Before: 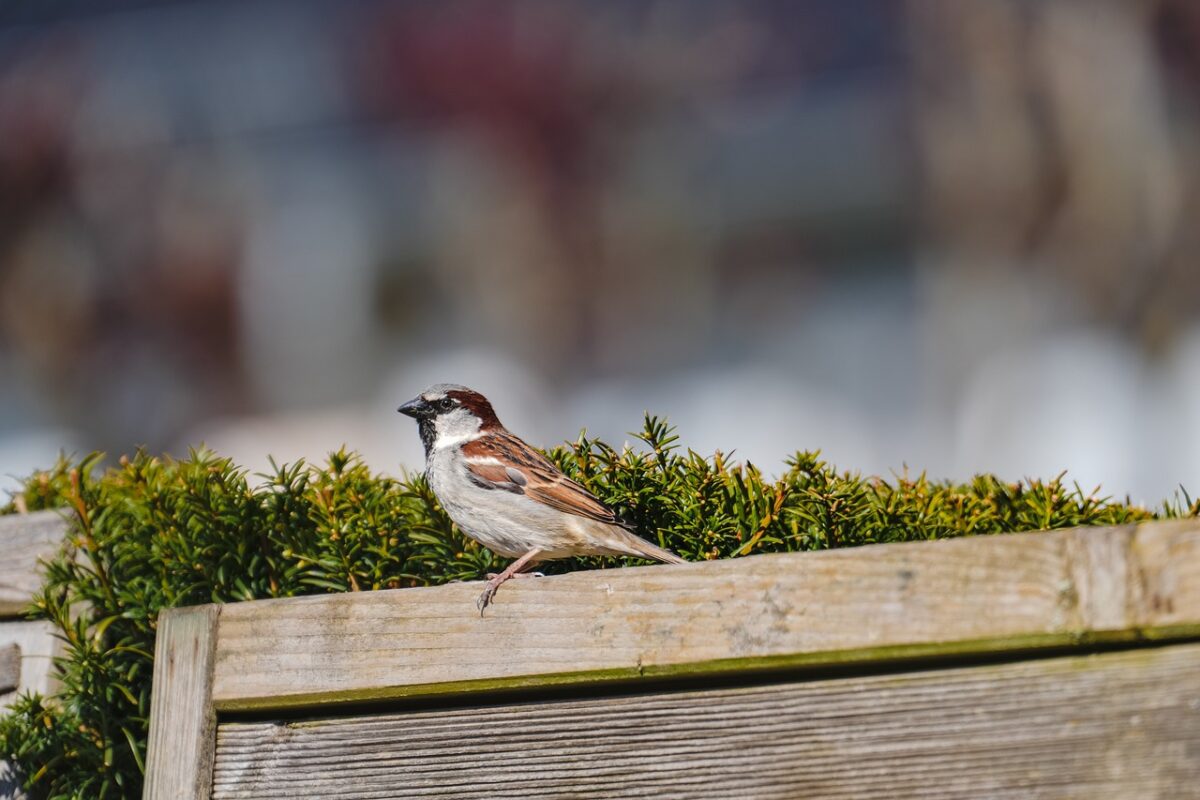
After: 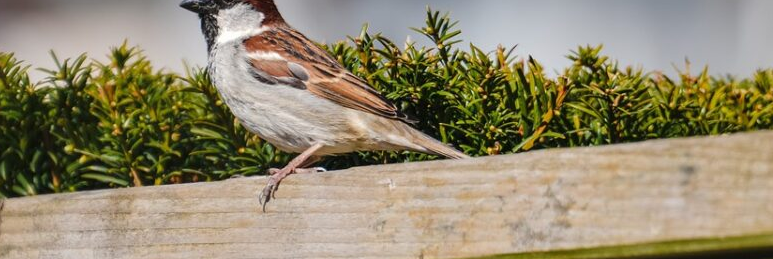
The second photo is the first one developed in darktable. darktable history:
crop: left 18.209%, top 50.719%, right 17.3%, bottom 16.83%
